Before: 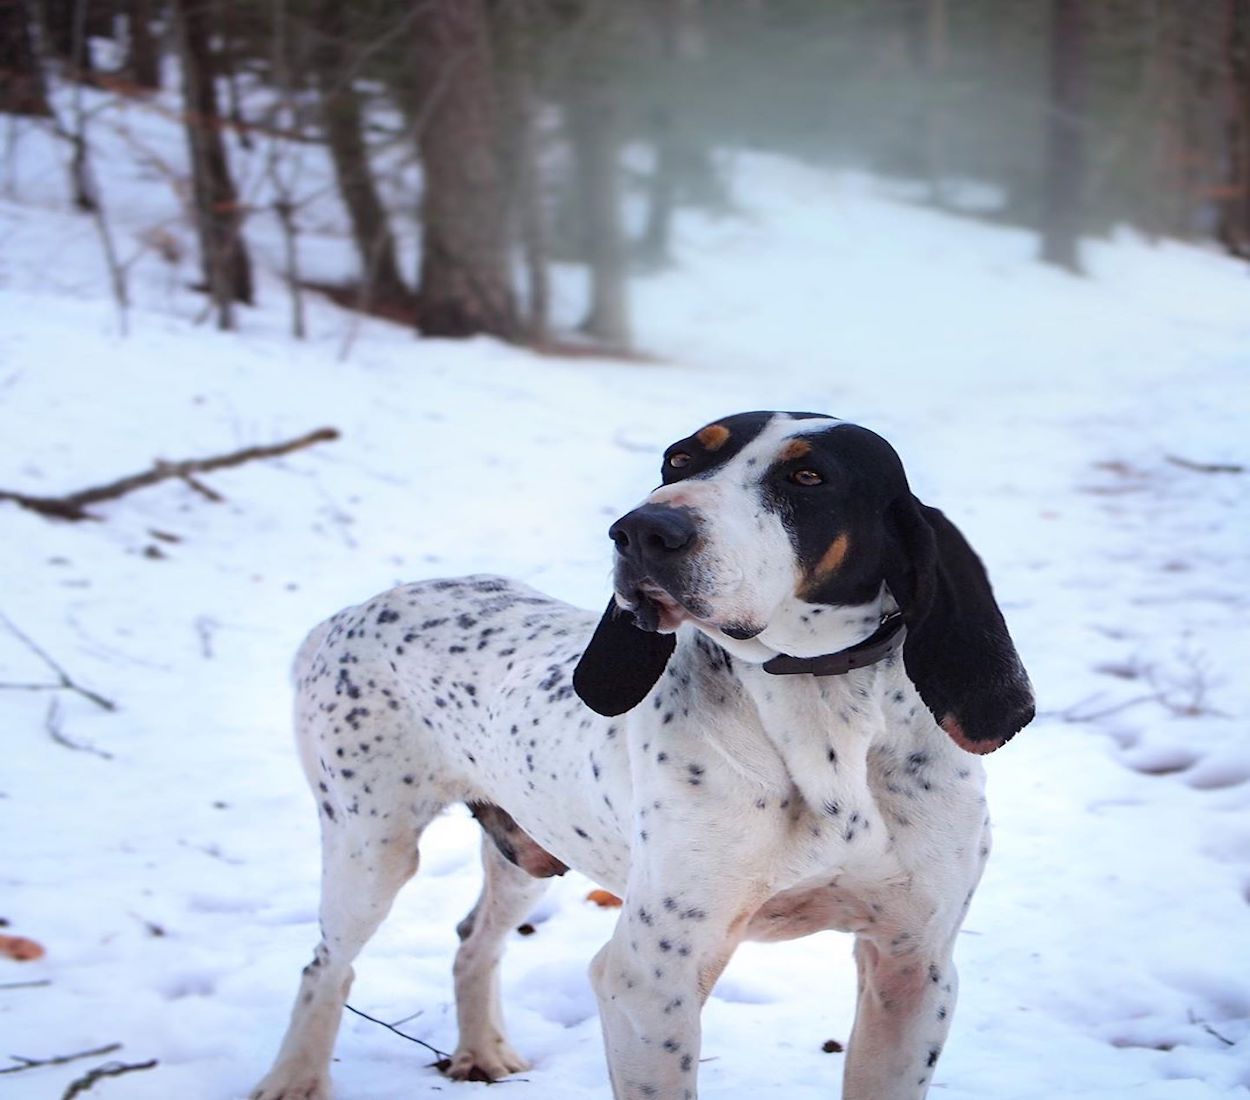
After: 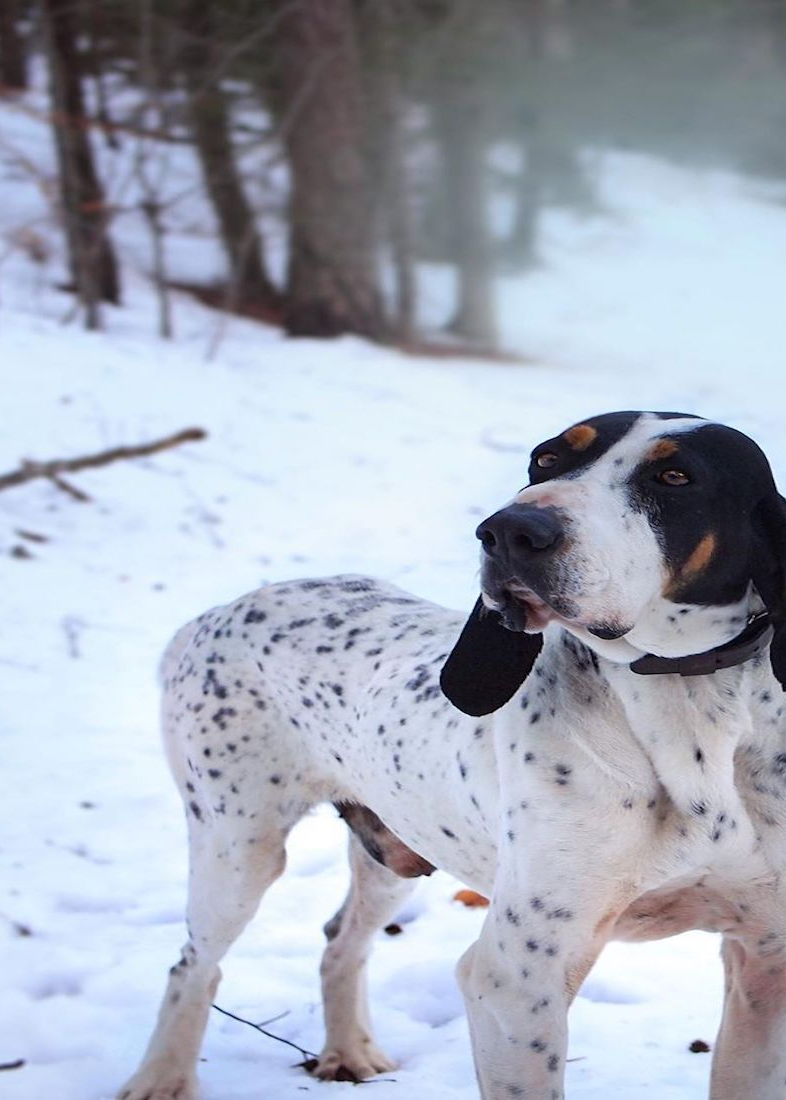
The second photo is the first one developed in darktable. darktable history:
crop: left 10.664%, right 26.388%
